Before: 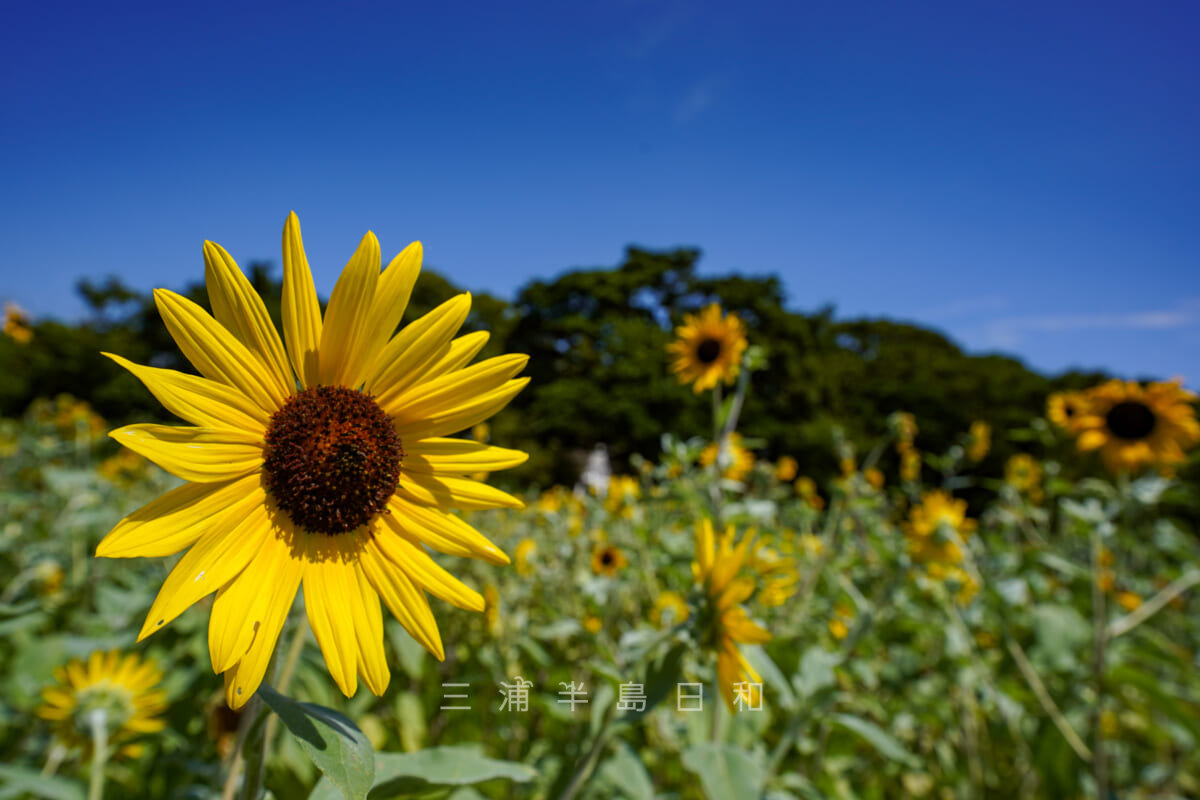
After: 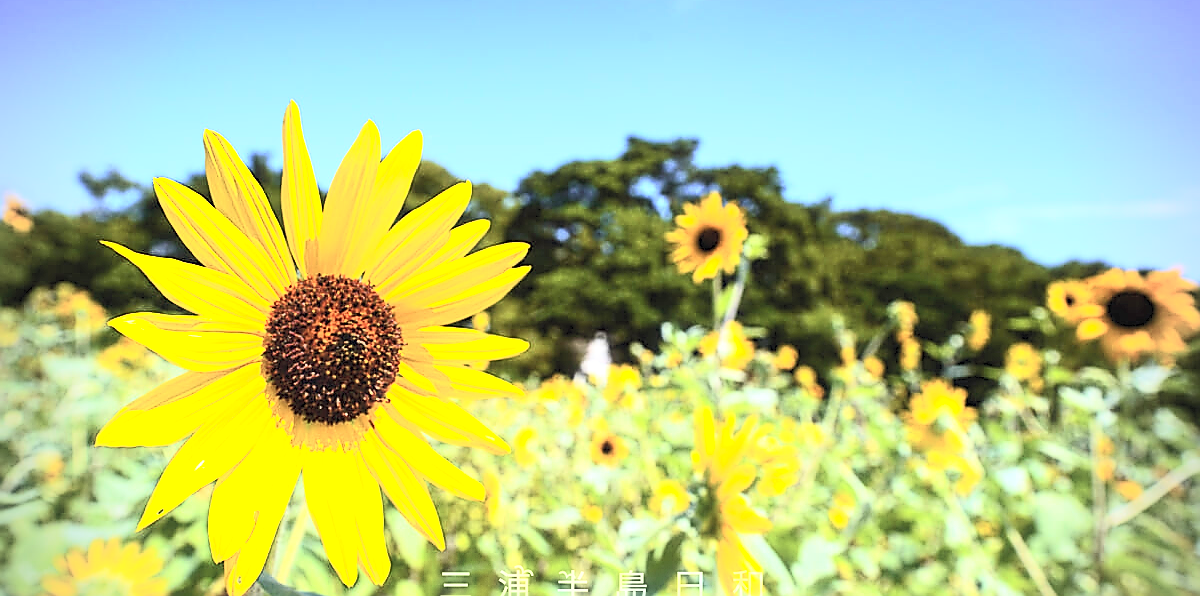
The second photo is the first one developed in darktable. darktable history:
vignetting: on, module defaults
contrast brightness saturation: contrast 0.394, brightness 0.539
haze removal: strength -0.1, compatibility mode true, adaptive false
sharpen: radius 1.409, amount 1.253, threshold 0.698
crop: top 13.989%, bottom 11.47%
exposure: black level correction 0, exposure 1.542 EV, compensate highlight preservation false
